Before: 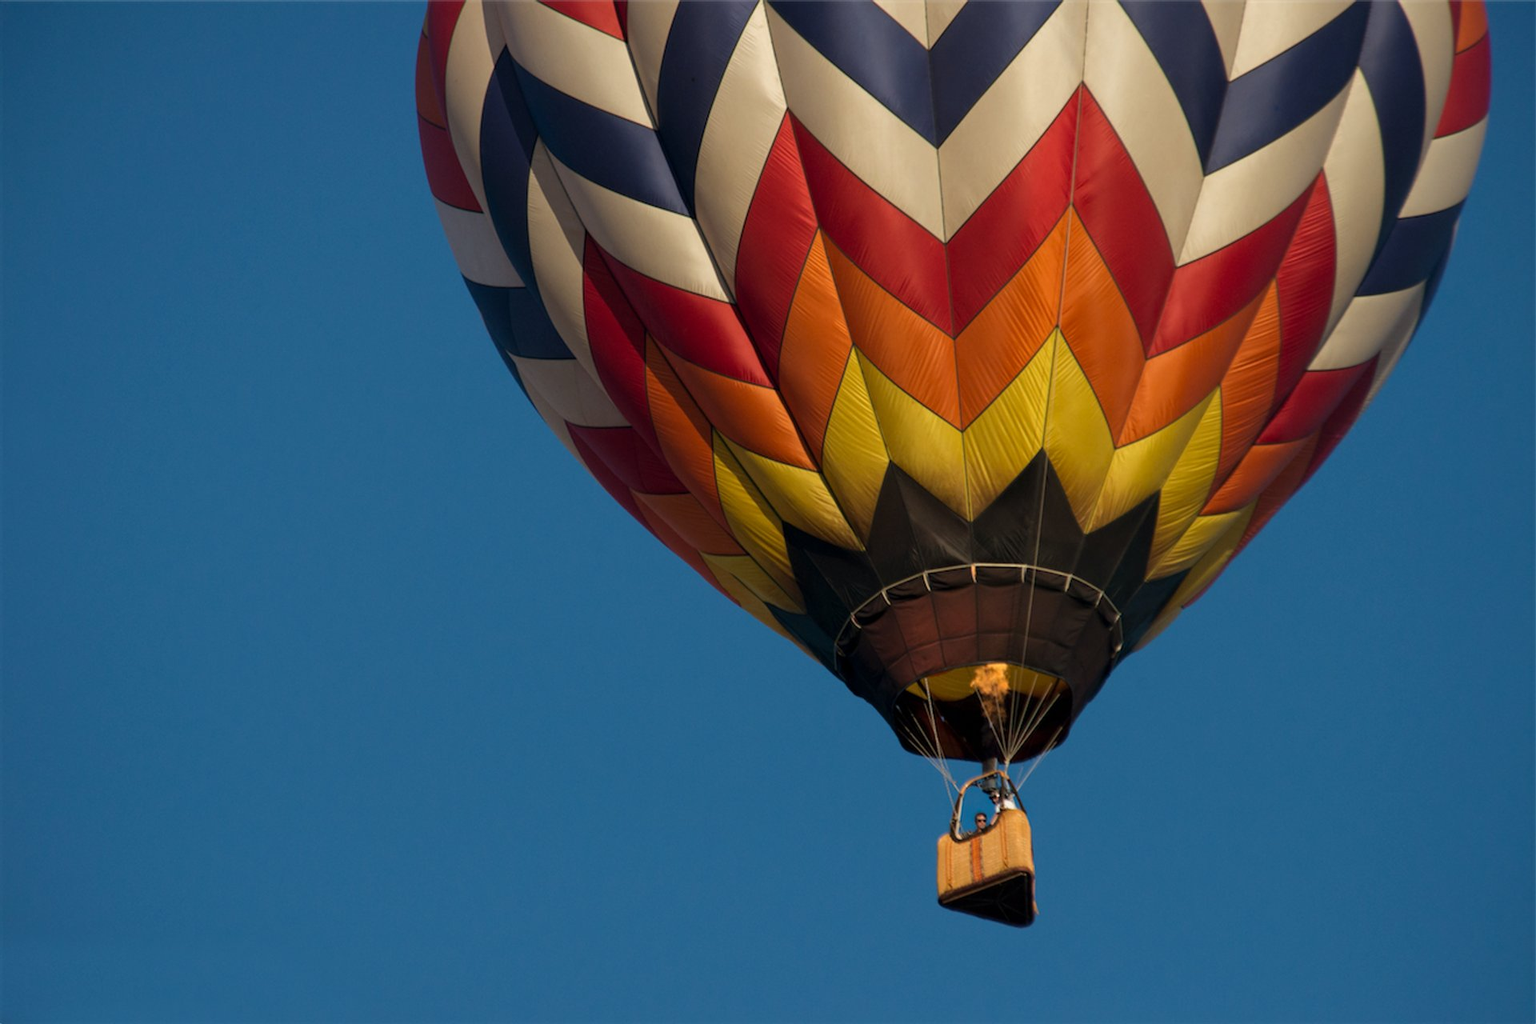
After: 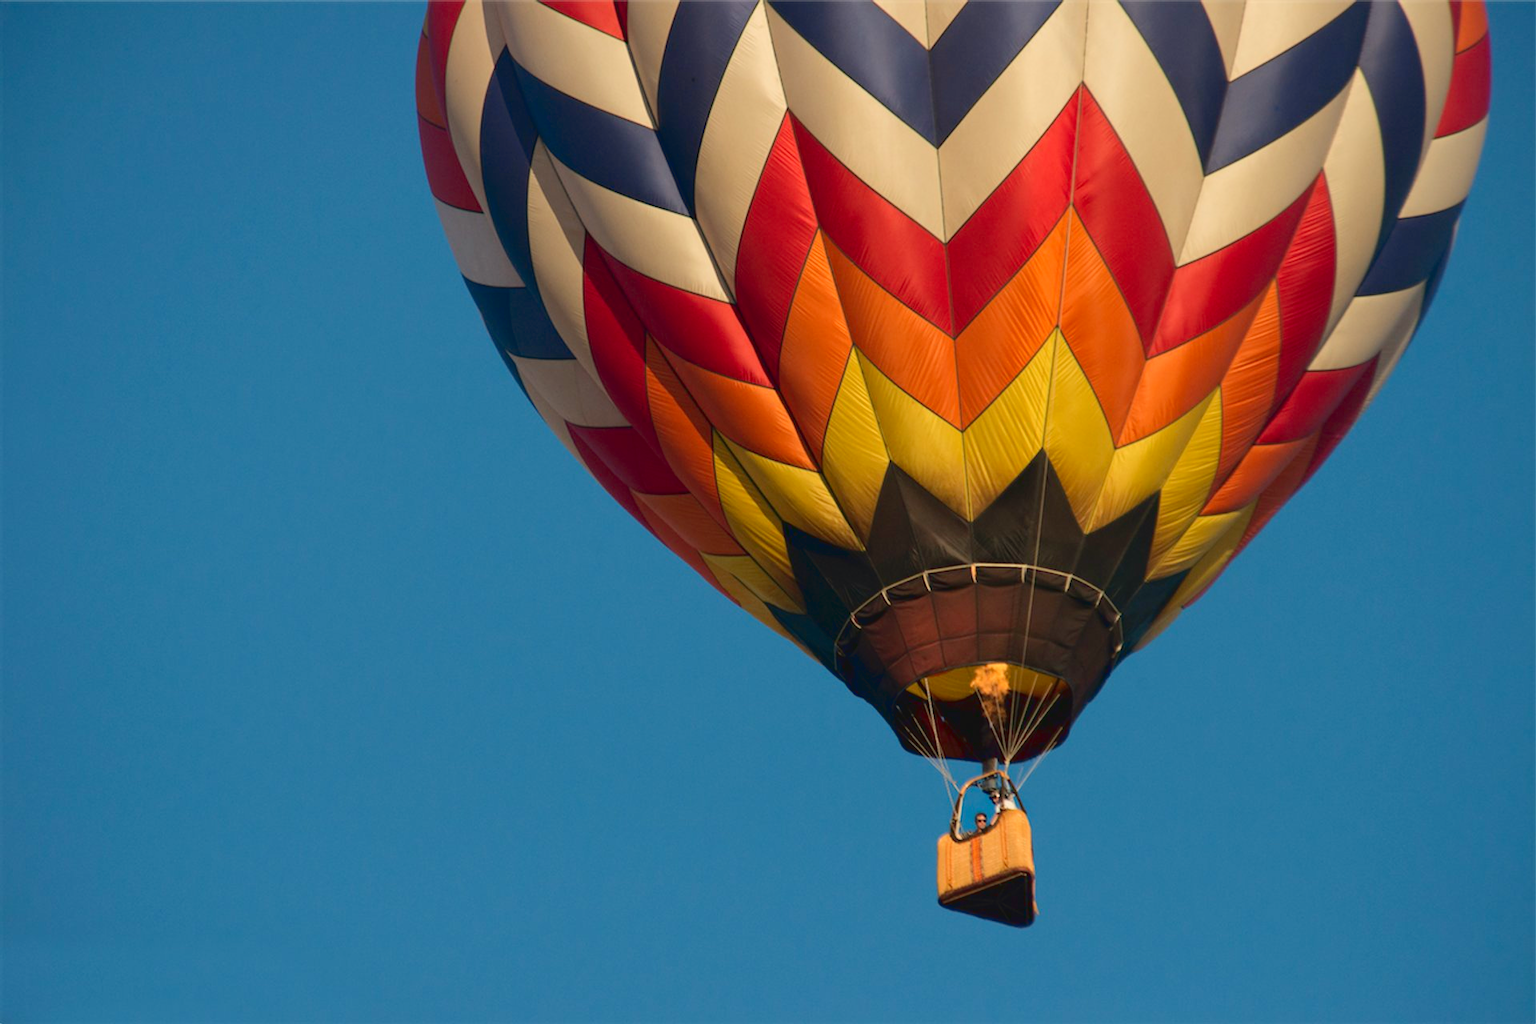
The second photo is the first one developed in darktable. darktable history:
white balance: red 1.045, blue 0.932
tone curve: curves: ch0 [(0, 0.047) (0.199, 0.263) (0.47, 0.555) (0.805, 0.839) (1, 0.962)], color space Lab, linked channels, preserve colors none
